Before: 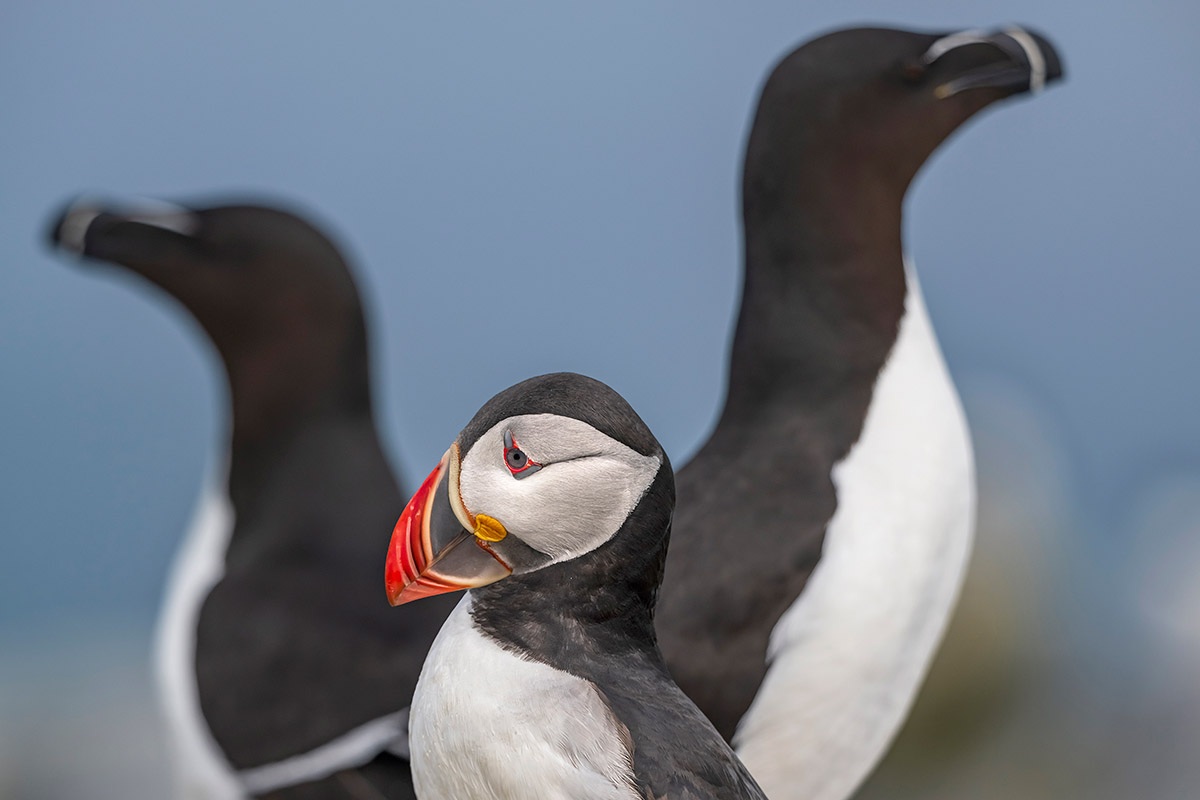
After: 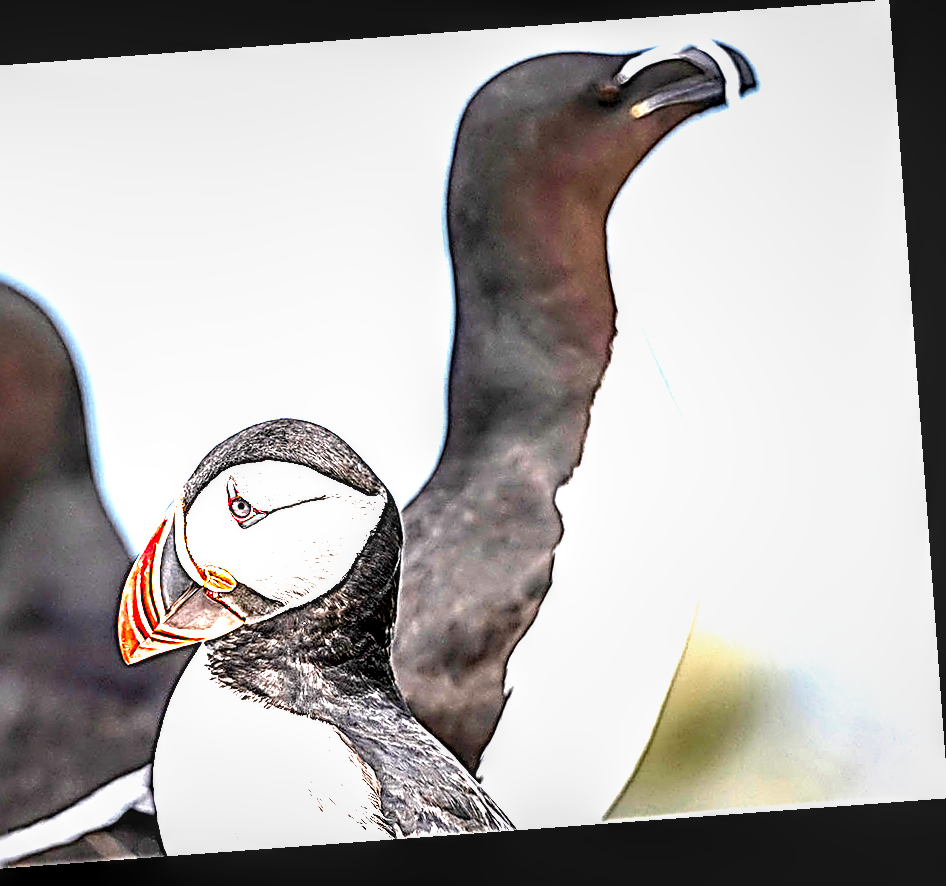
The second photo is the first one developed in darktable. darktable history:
rotate and perspective: rotation -4.25°, automatic cropping off
tone equalizer: on, module defaults
crop and rotate: left 24.6%
filmic rgb: black relative exposure -8.2 EV, white relative exposure 2.2 EV, threshold 3 EV, hardness 7.11, latitude 85.74%, contrast 1.696, highlights saturation mix -4%, shadows ↔ highlights balance -2.69%, preserve chrominance no, color science v5 (2021), contrast in shadows safe, contrast in highlights safe, enable highlight reconstruction true
sharpen: radius 3.158, amount 1.731
local contrast: detail 140%
contrast brightness saturation: contrast 0.05
exposure: exposure 2 EV, compensate highlight preservation false
